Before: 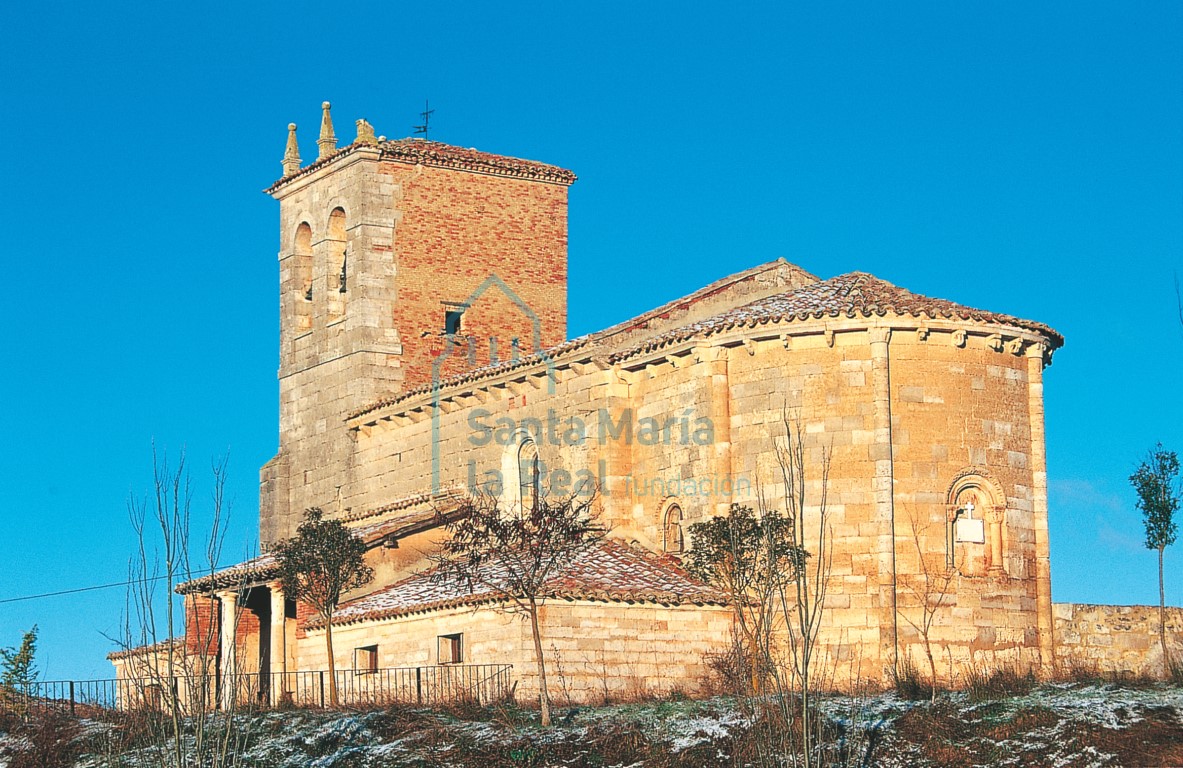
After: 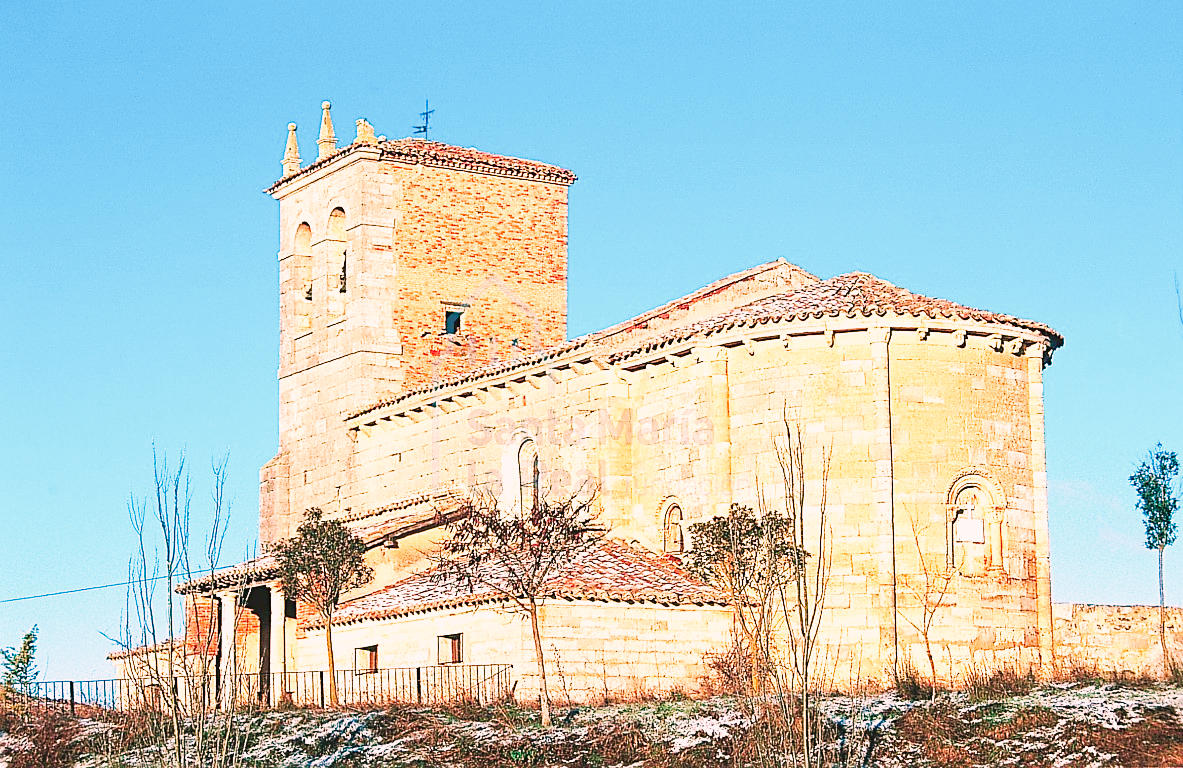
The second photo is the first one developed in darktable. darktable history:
sharpen: amount 0.575
color correction: highlights a* 14.52, highlights b* 4.84
velvia: on, module defaults
base curve: curves: ch0 [(0, 0.003) (0.001, 0.002) (0.006, 0.004) (0.02, 0.022) (0.048, 0.086) (0.094, 0.234) (0.162, 0.431) (0.258, 0.629) (0.385, 0.8) (0.548, 0.918) (0.751, 0.988) (1, 1)], preserve colors none
